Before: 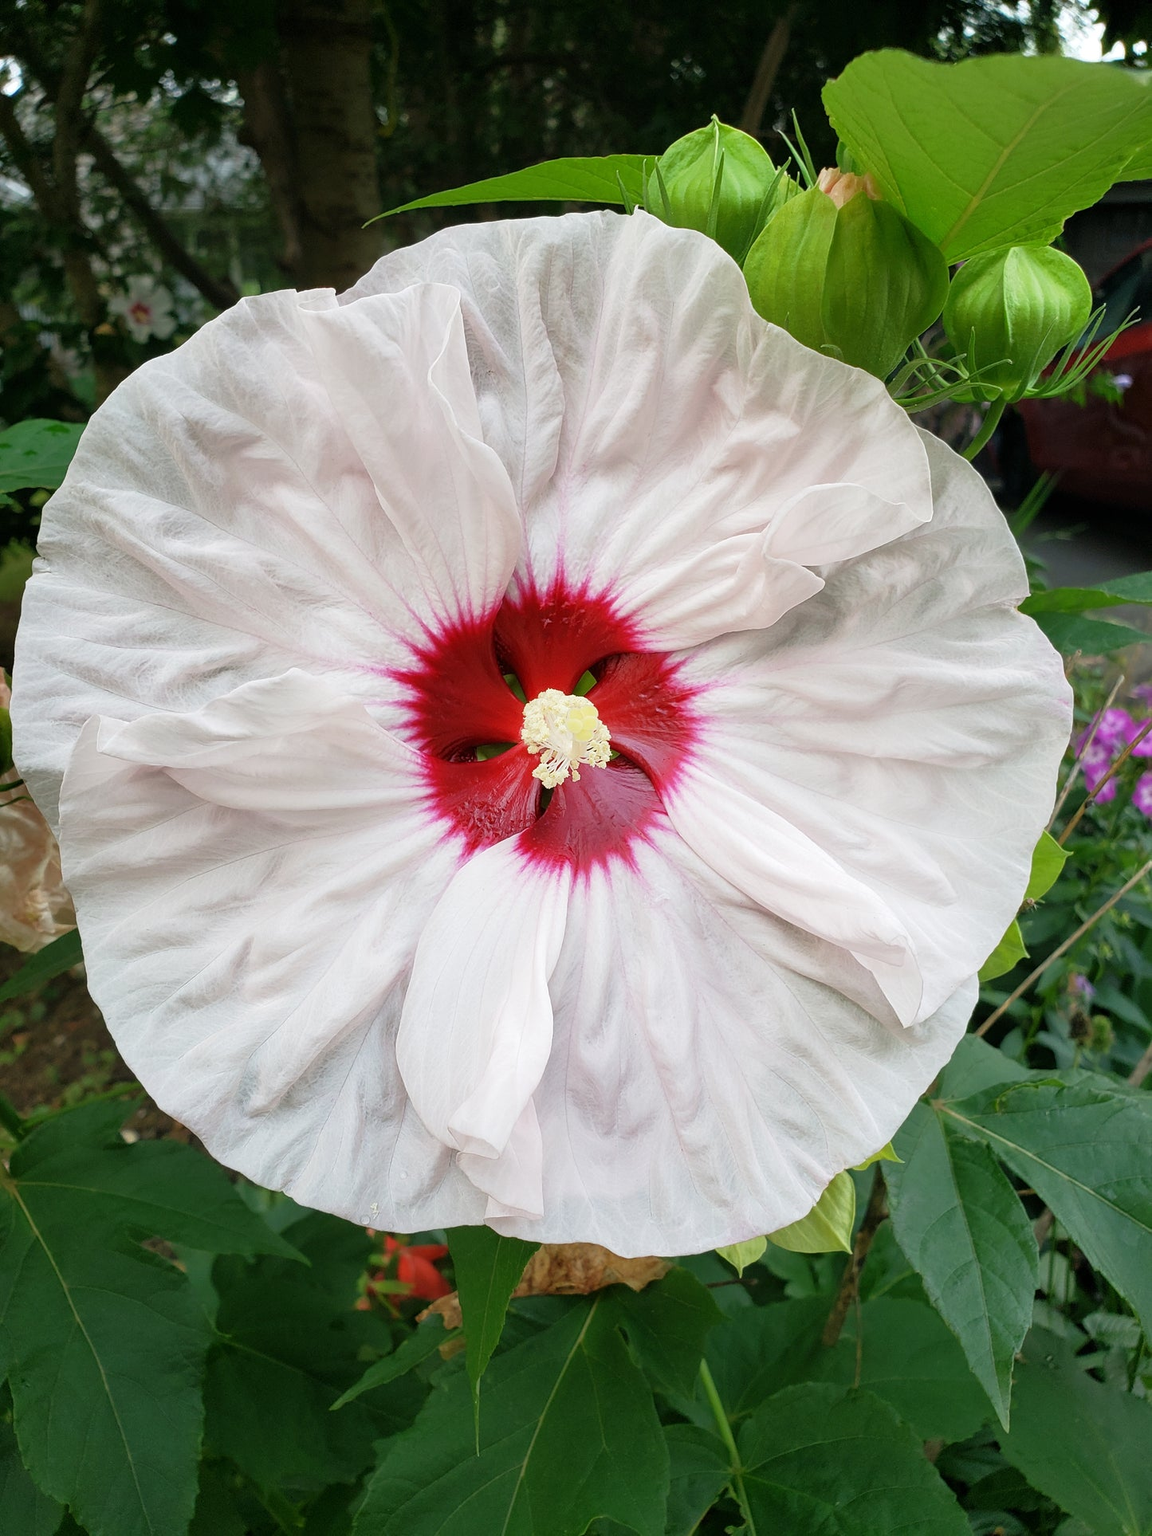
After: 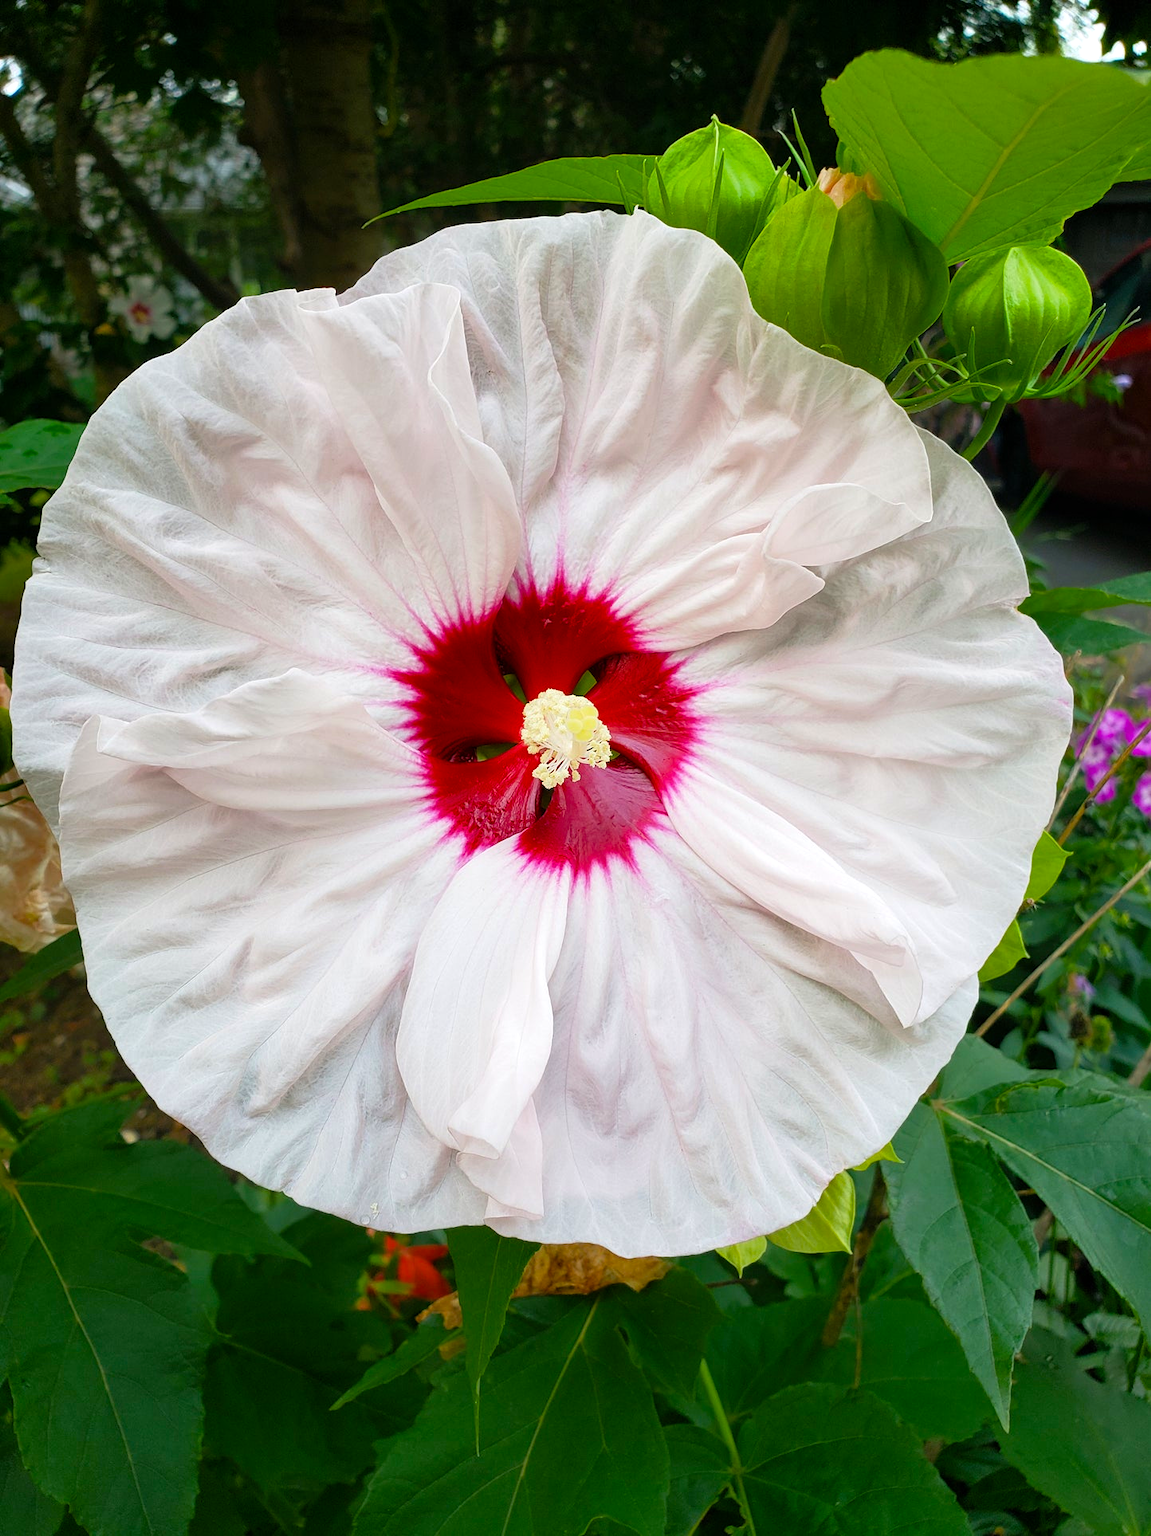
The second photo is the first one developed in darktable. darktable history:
color balance rgb: shadows lift › hue 86.83°, linear chroma grading › global chroma 9.048%, perceptual saturation grading › global saturation 29.722%, global vibrance 4.973%, contrast 3.71%
